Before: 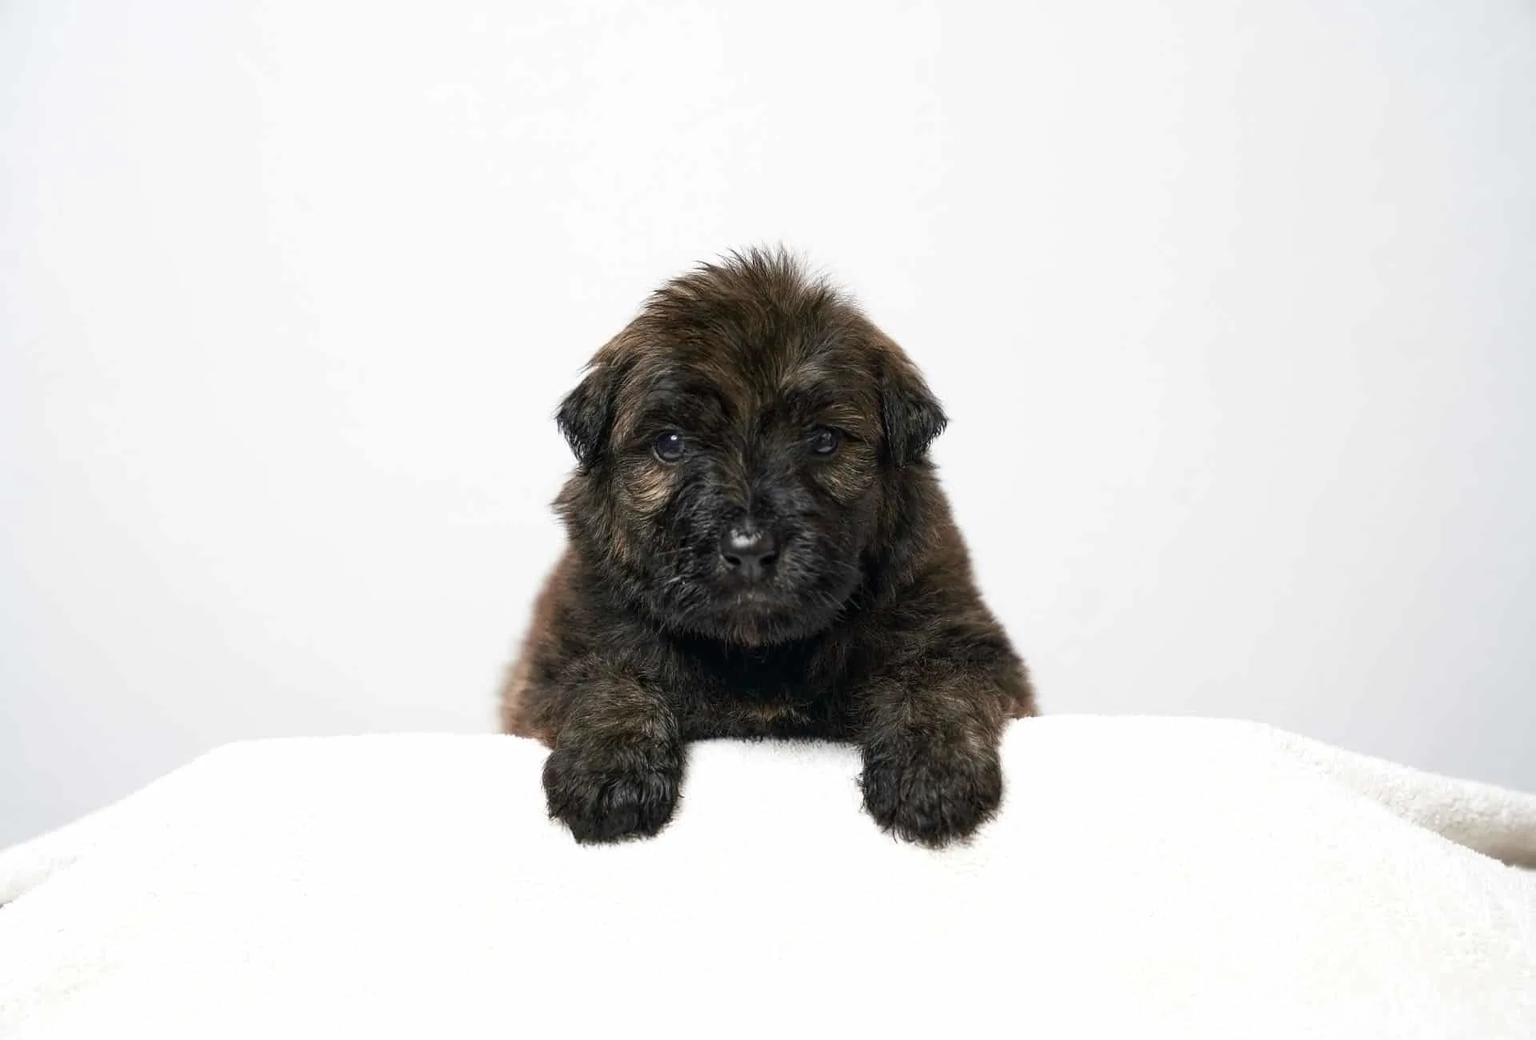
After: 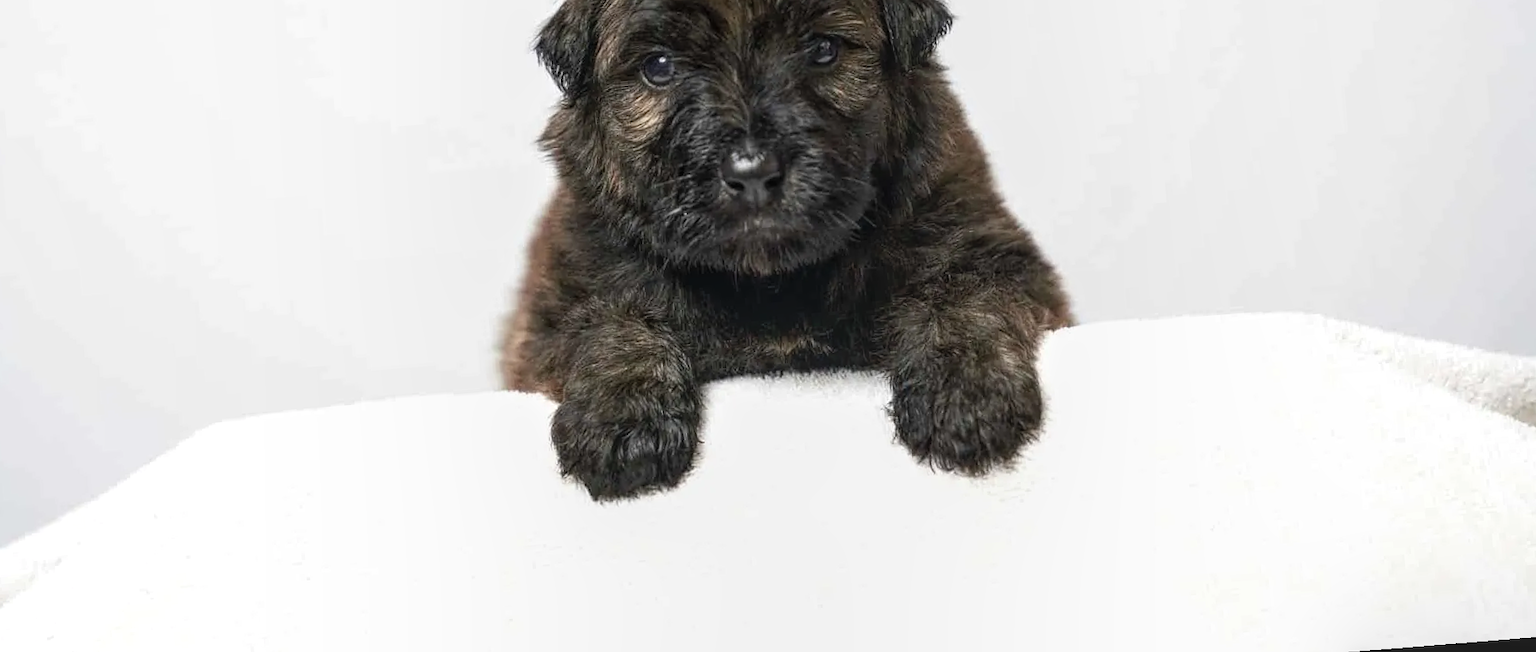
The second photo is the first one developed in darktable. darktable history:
local contrast: on, module defaults
crop and rotate: top 36.435%
rotate and perspective: rotation -4.57°, crop left 0.054, crop right 0.944, crop top 0.087, crop bottom 0.914
